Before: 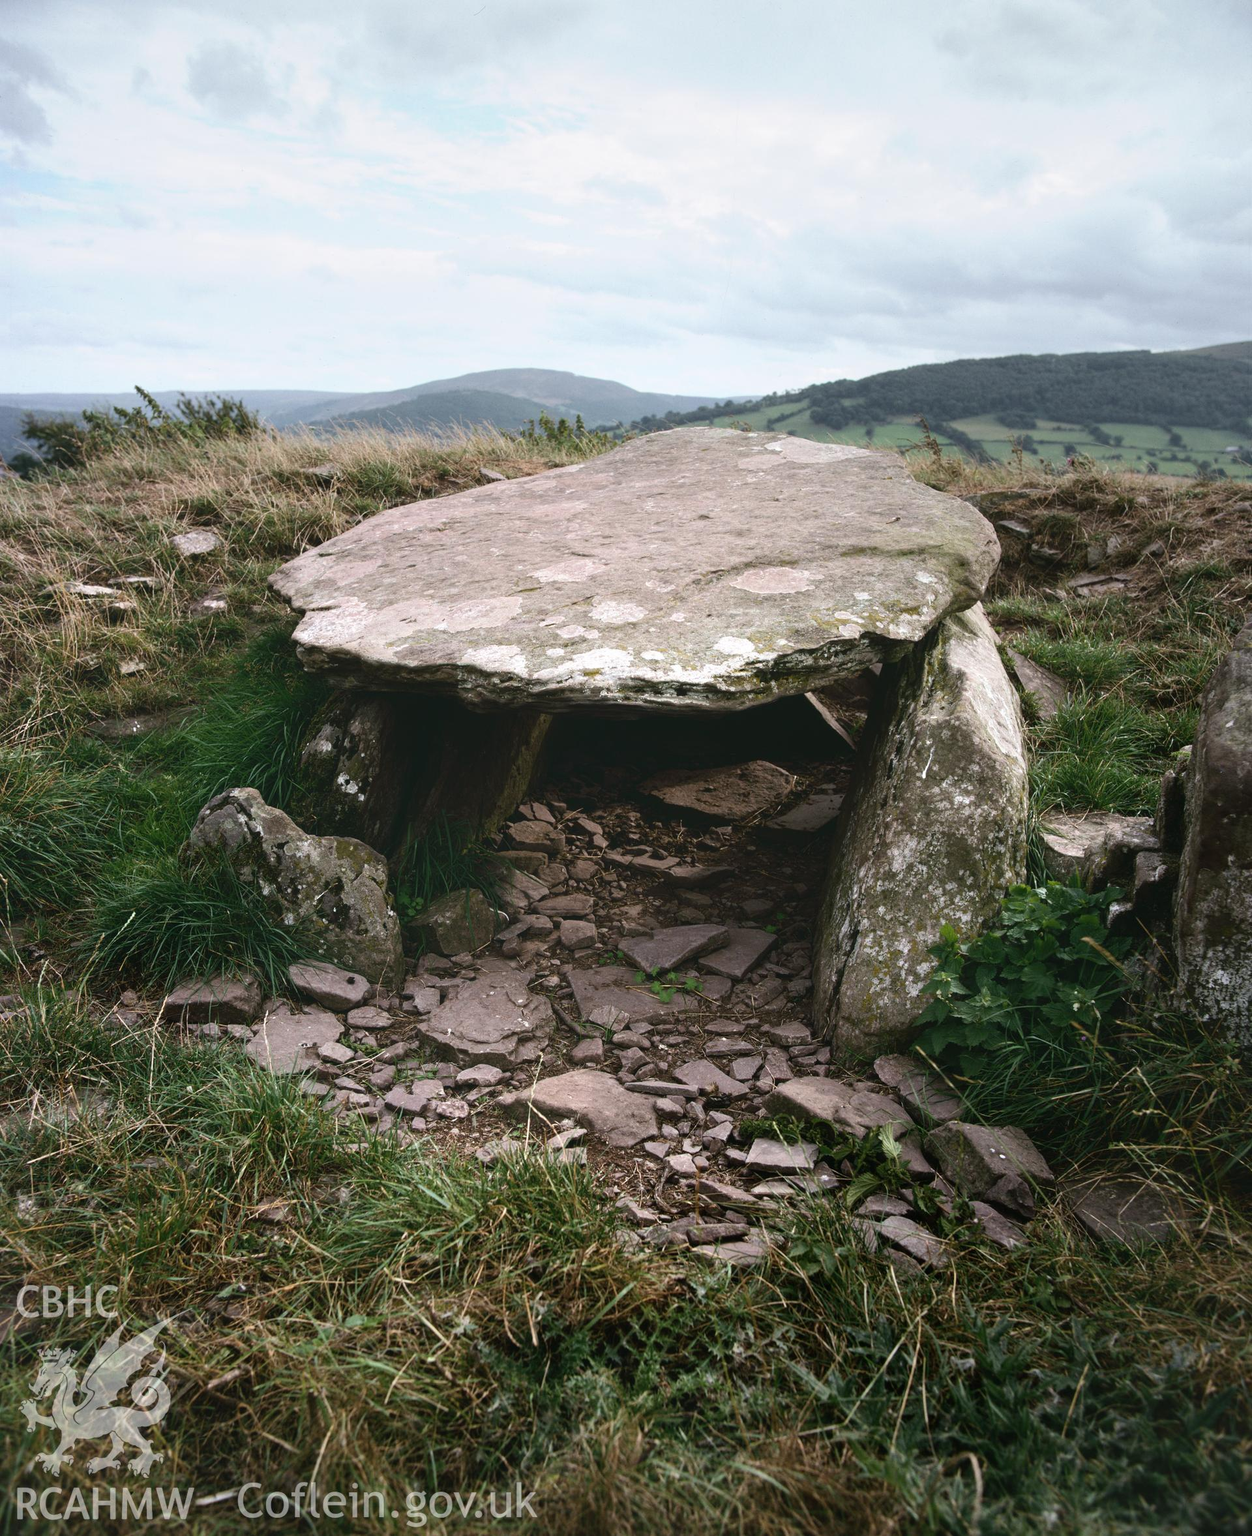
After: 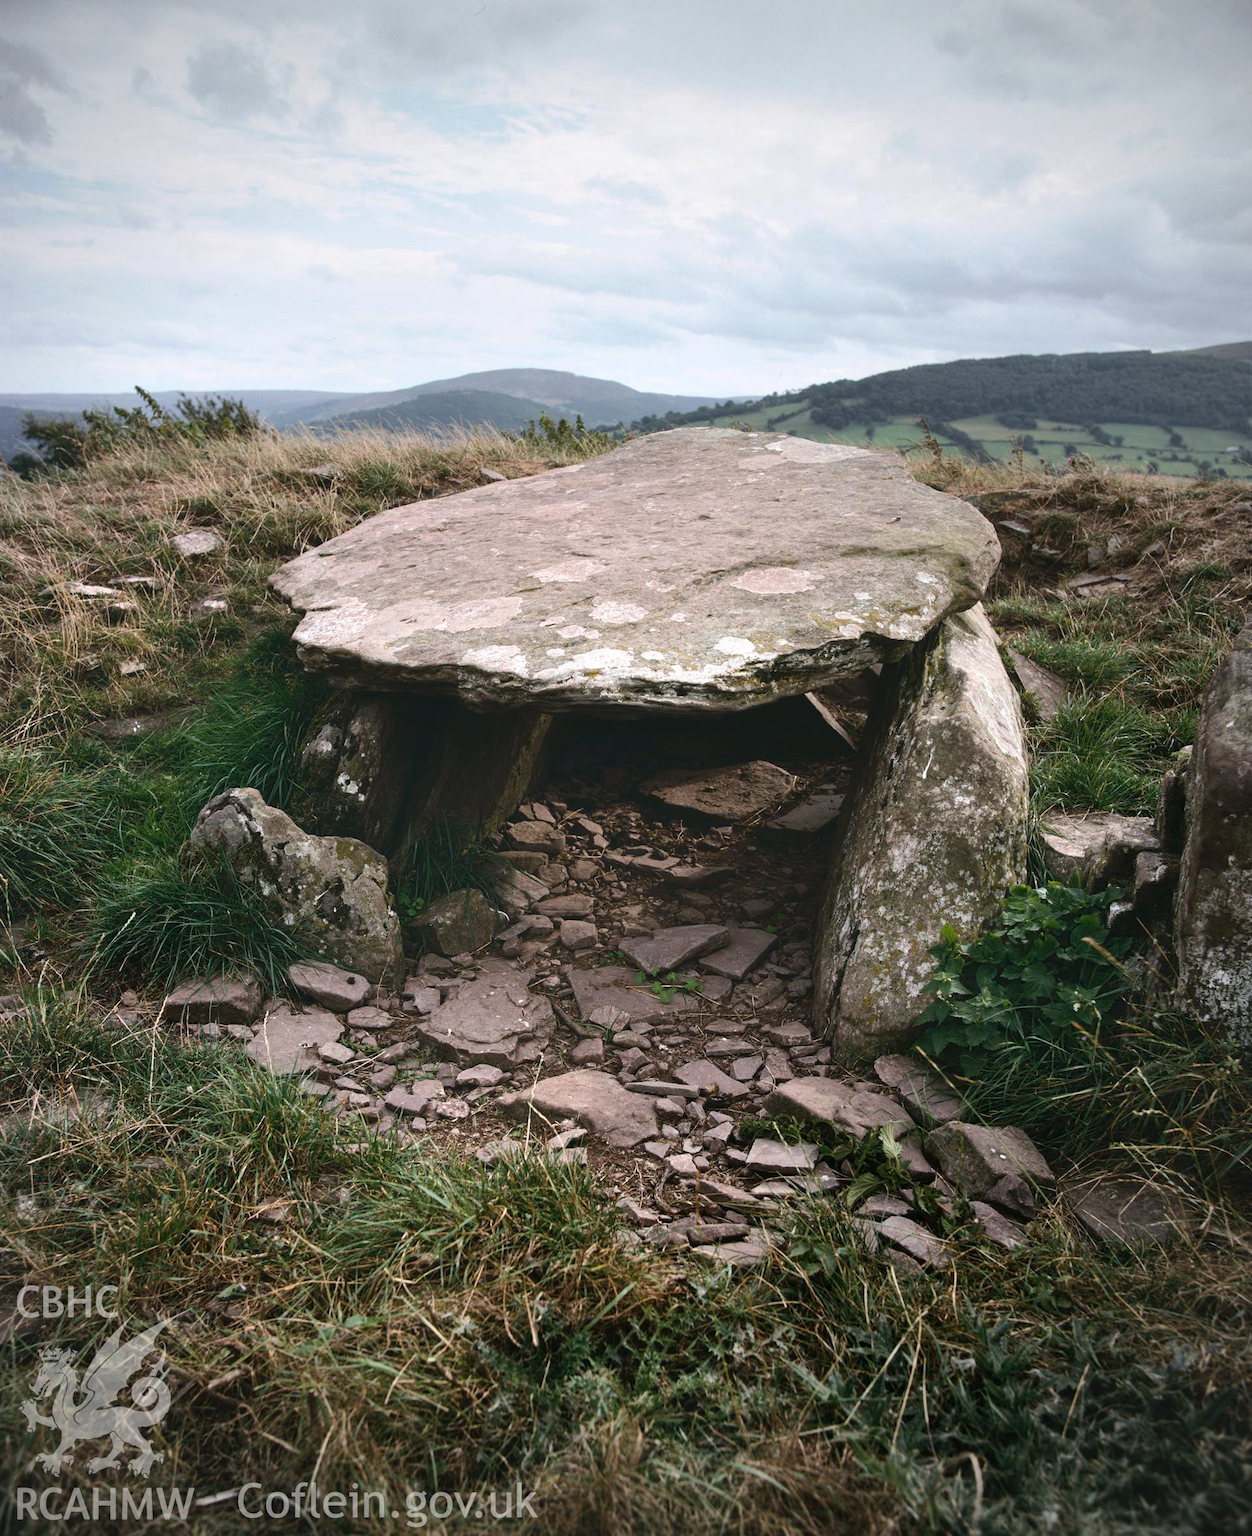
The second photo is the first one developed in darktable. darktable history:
shadows and highlights: shadows 36.31, highlights -28.18, soften with gaussian
vignetting: fall-off radius 61.09%, brightness -0.476
